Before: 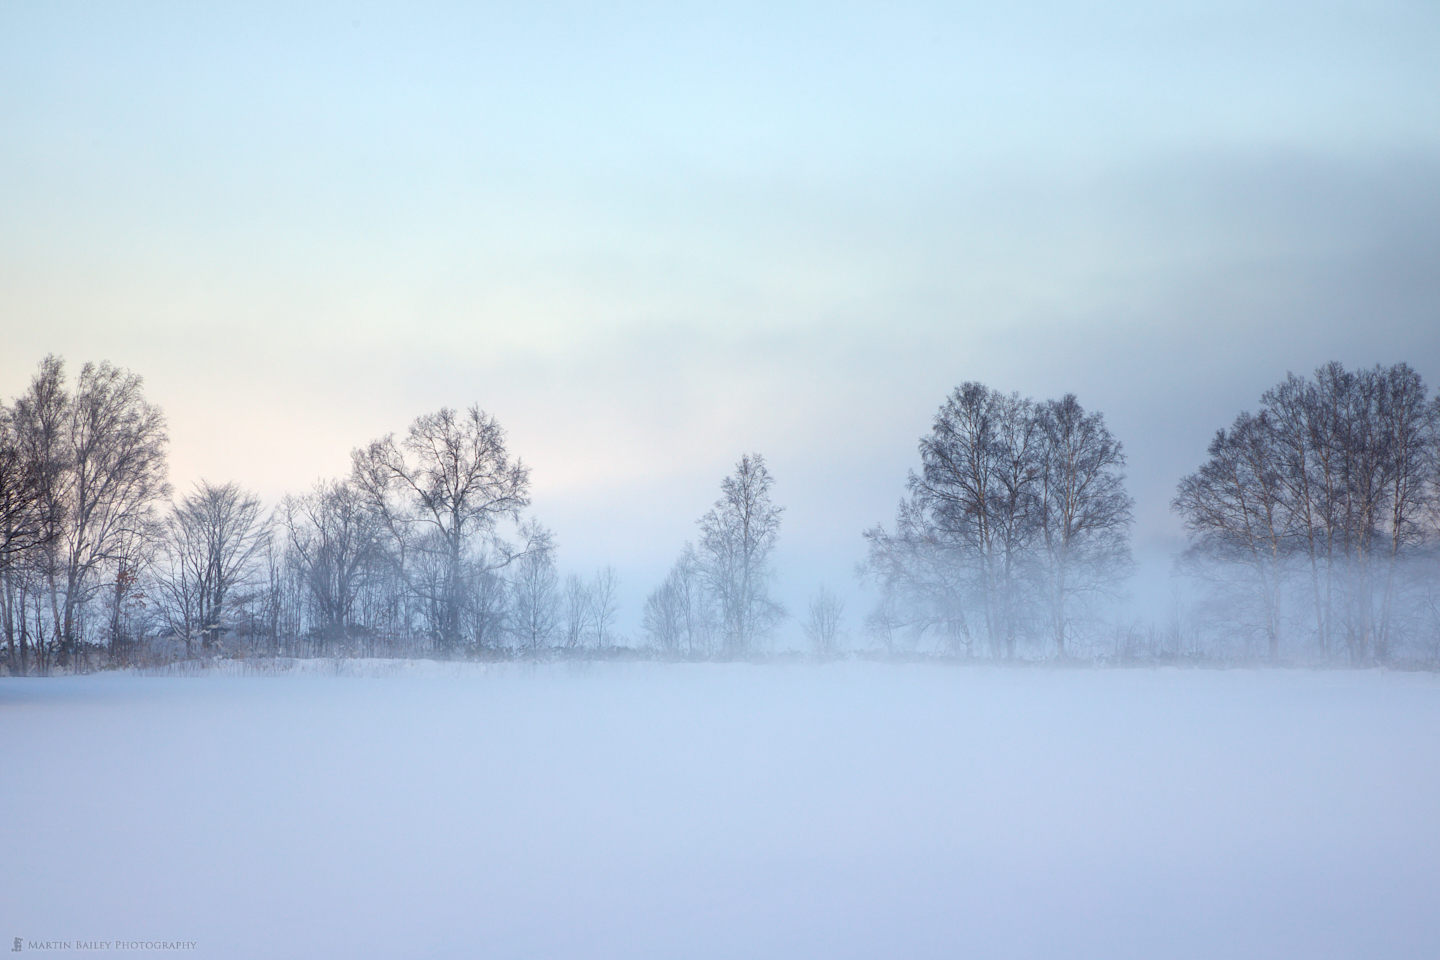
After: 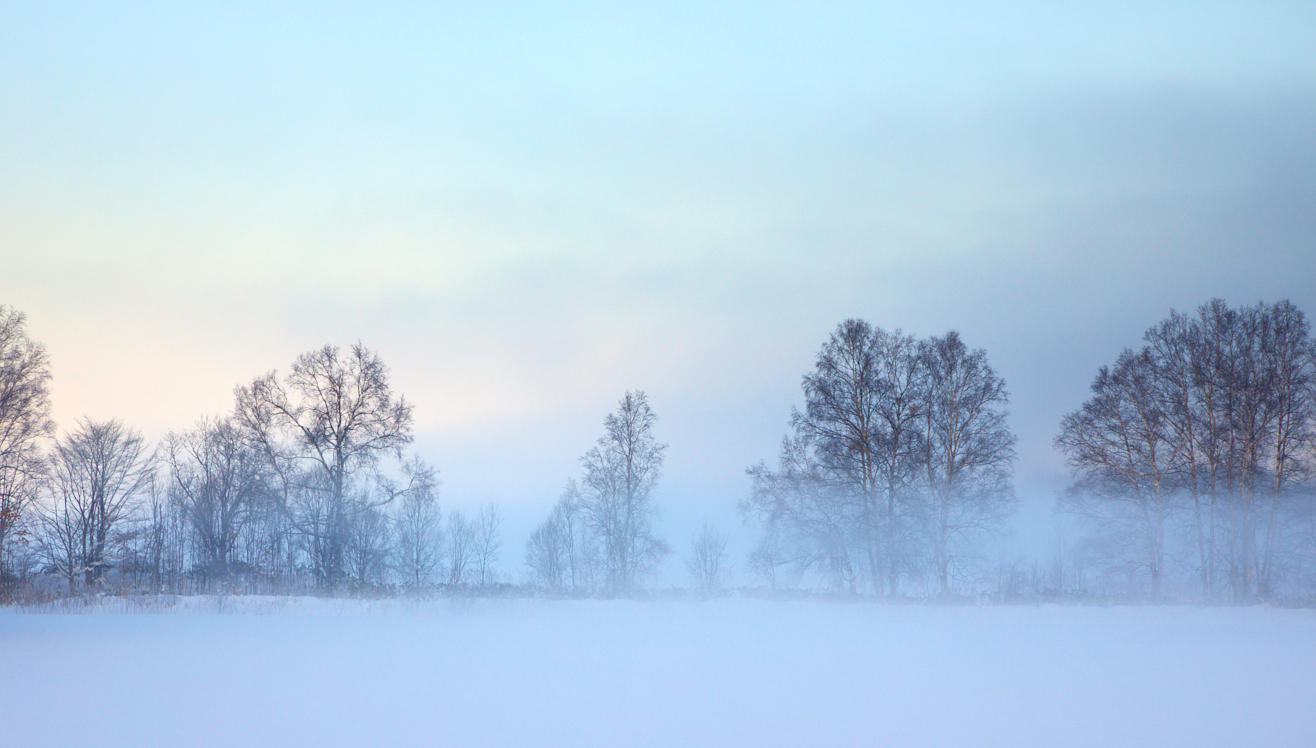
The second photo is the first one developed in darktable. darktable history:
crop: left 8.155%, top 6.611%, bottom 15.385%
color balance rgb: global vibrance 42.74%
